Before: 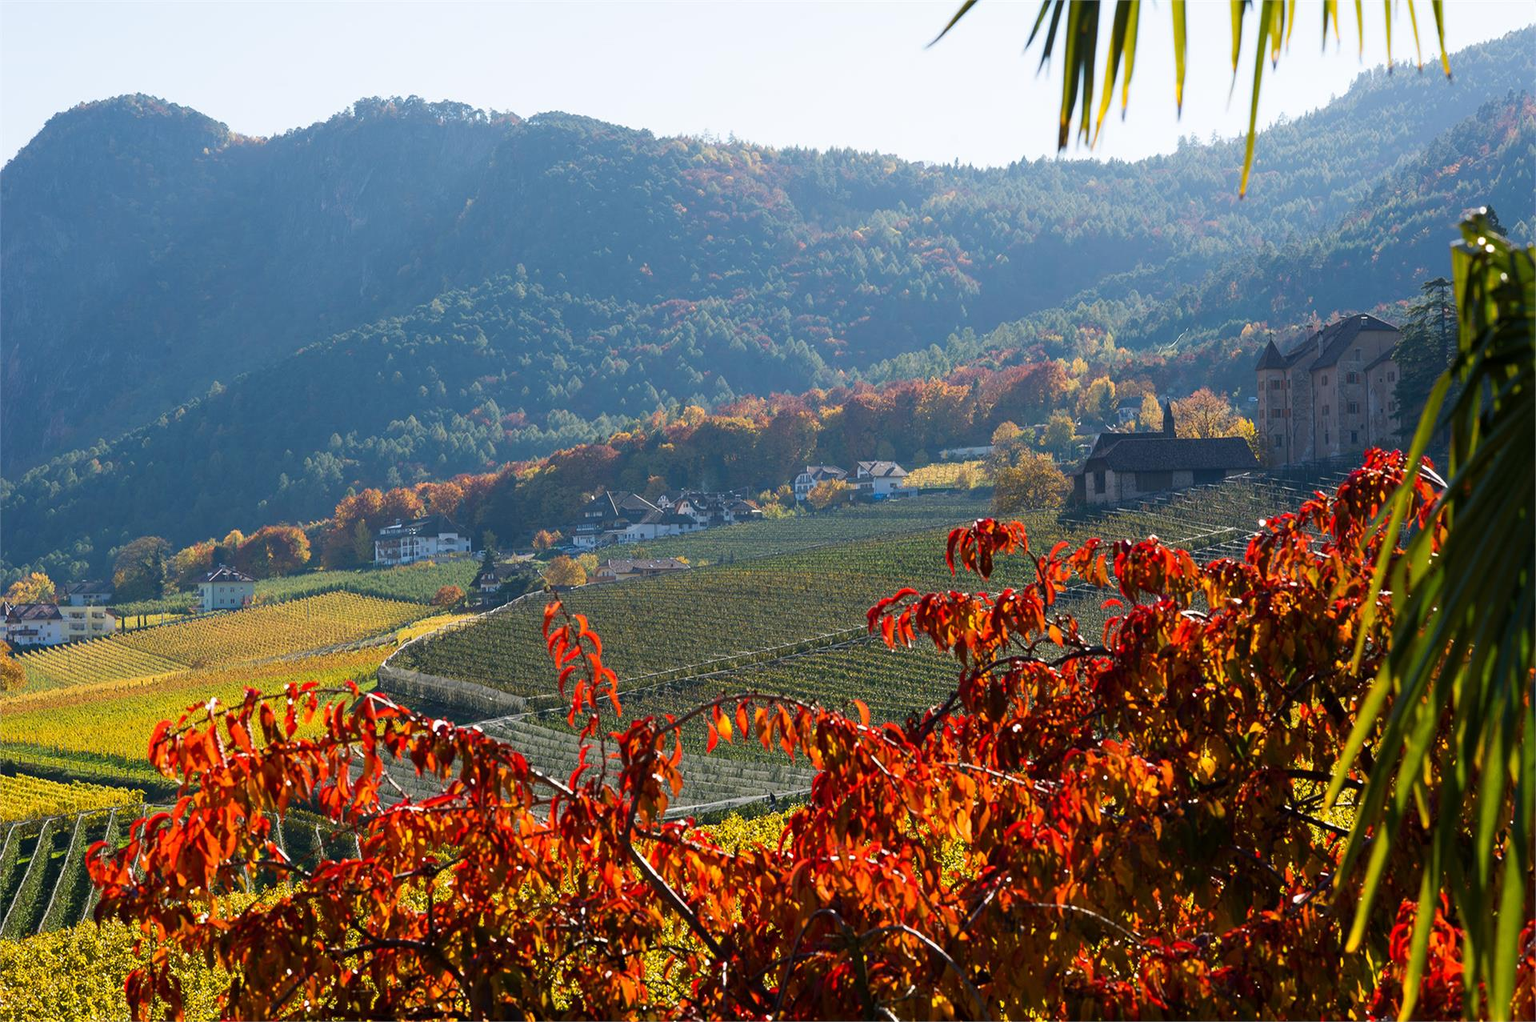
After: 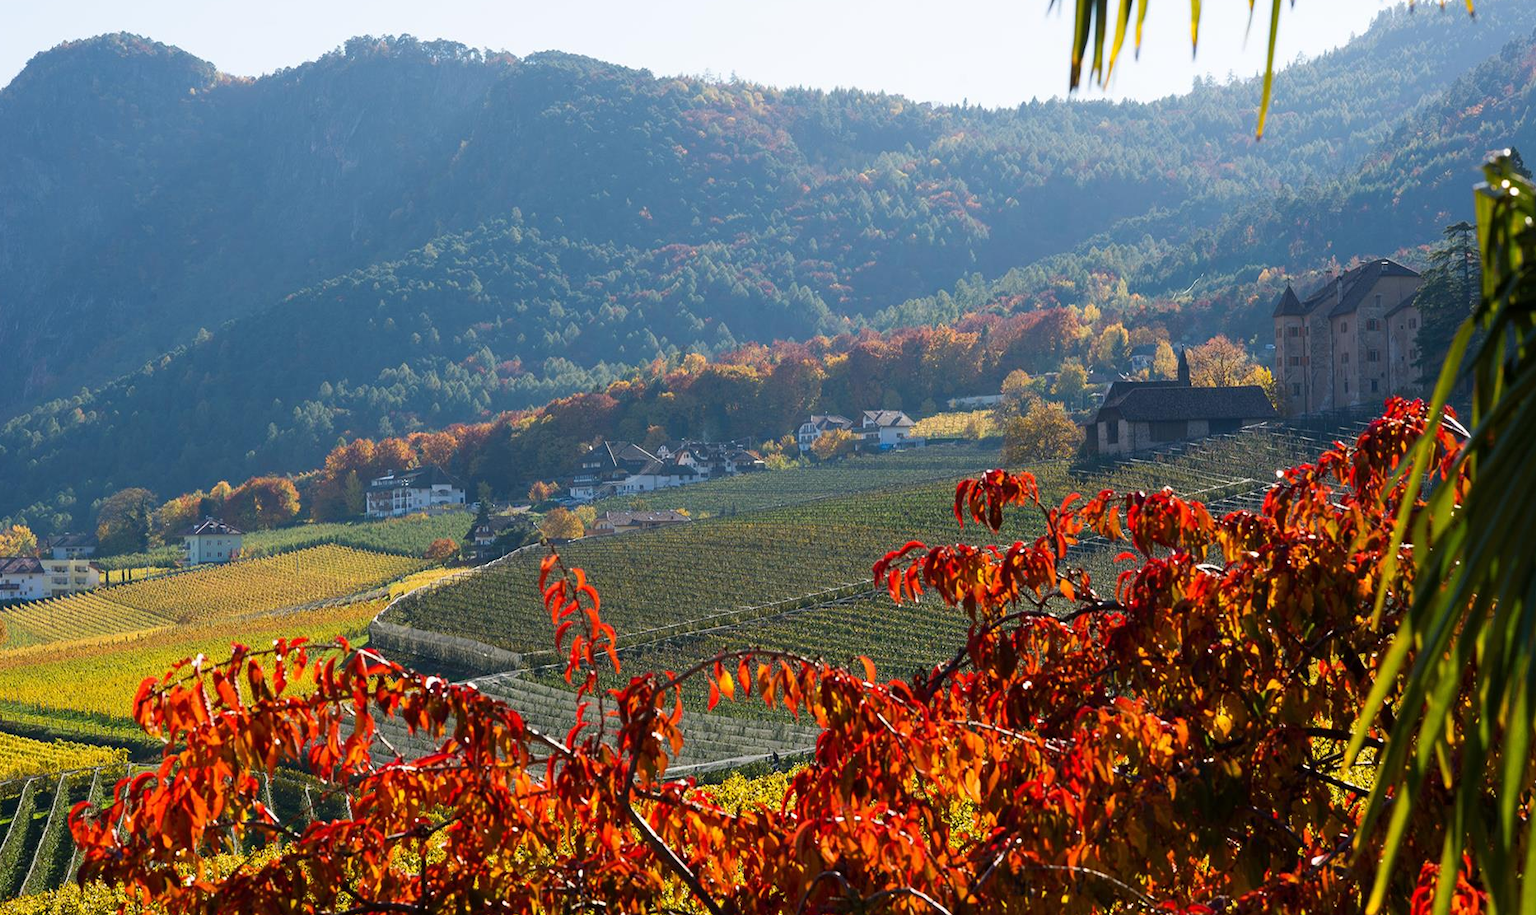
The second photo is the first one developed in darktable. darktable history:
crop: left 1.286%, top 6.17%, right 1.576%, bottom 6.748%
